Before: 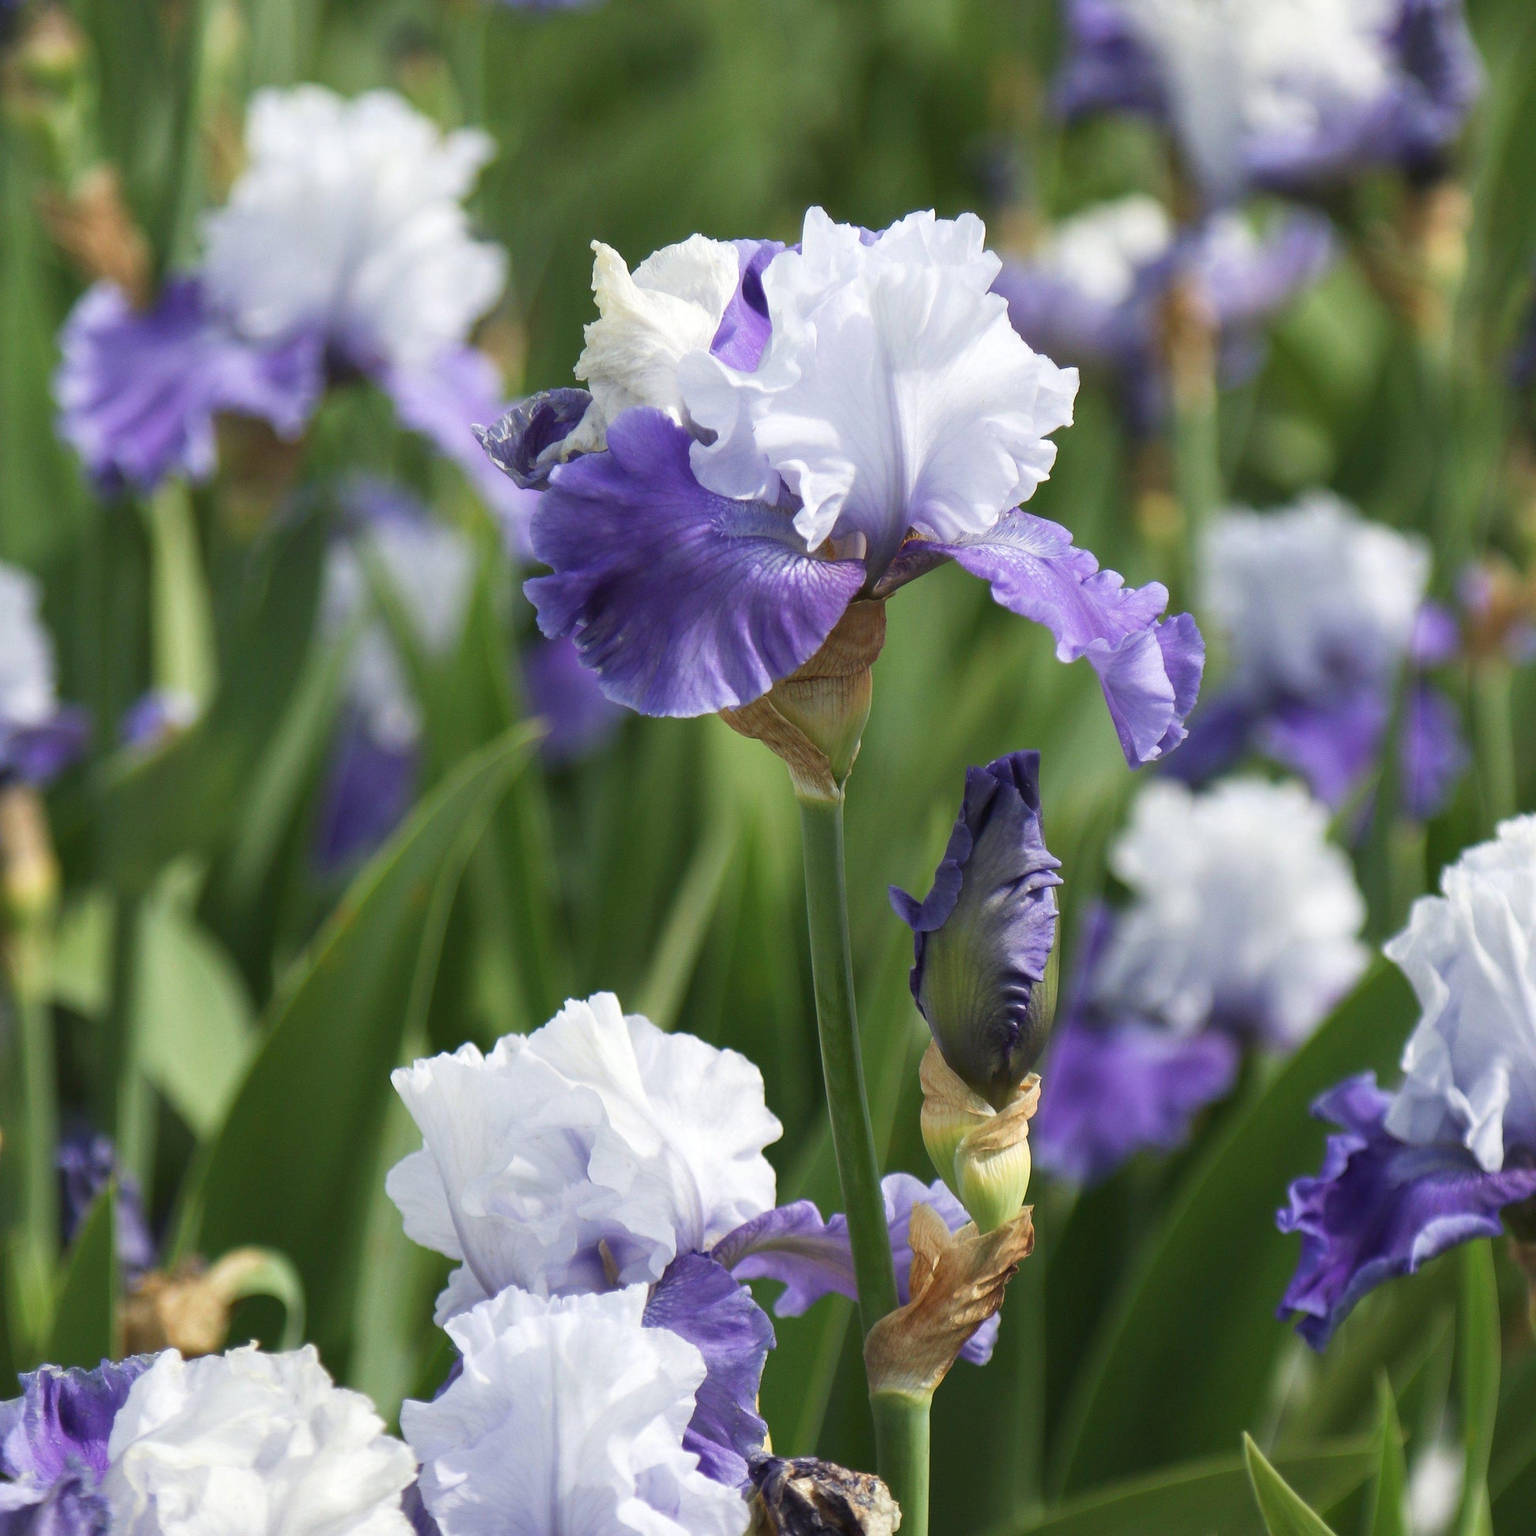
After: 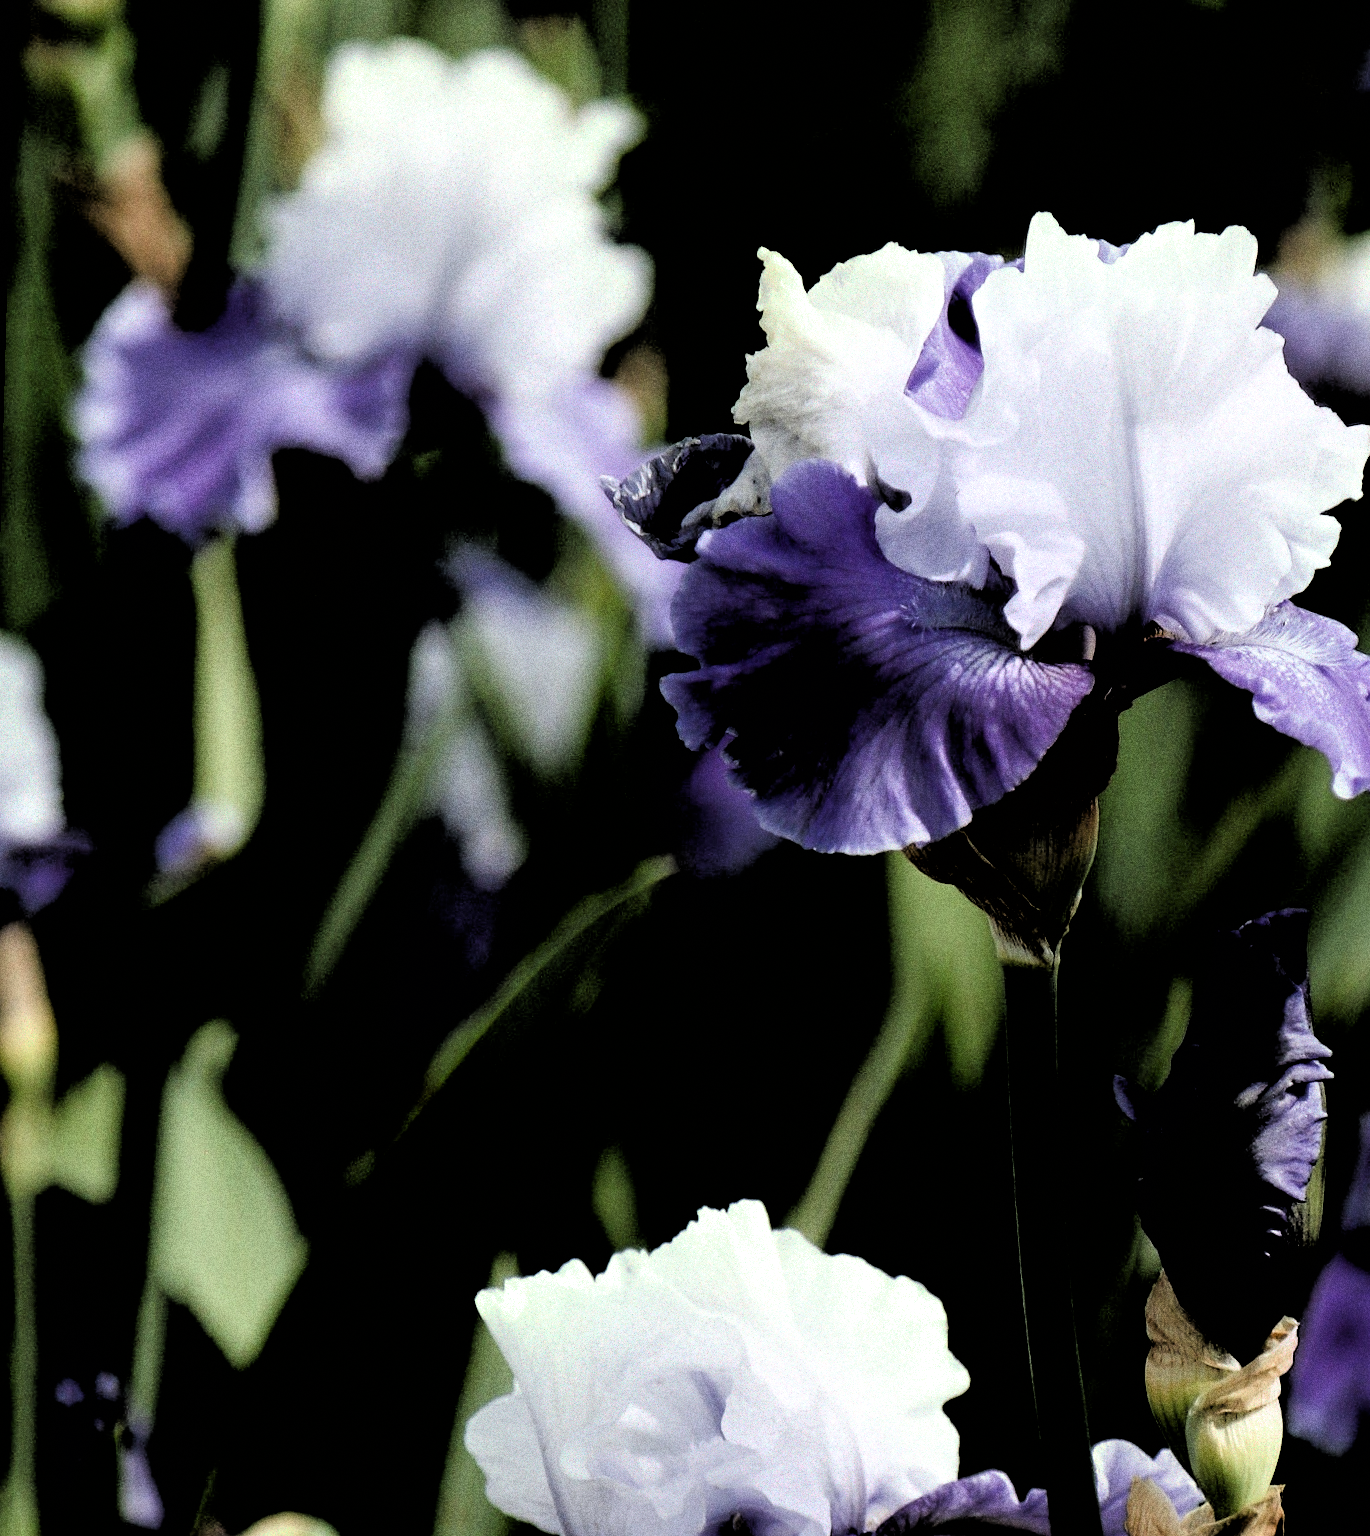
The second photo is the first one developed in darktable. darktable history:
filmic rgb: black relative exposure -1 EV, white relative exposure 2.05 EV, hardness 1.52, contrast 2.25, enable highlight reconstruction true
exposure: black level correction 0.011, exposure -0.478 EV, compensate highlight preservation false
crop: right 28.885%, bottom 16.626%
grain: coarseness 0.09 ISO, strength 40%
rotate and perspective: rotation 1.57°, crop left 0.018, crop right 0.982, crop top 0.039, crop bottom 0.961
